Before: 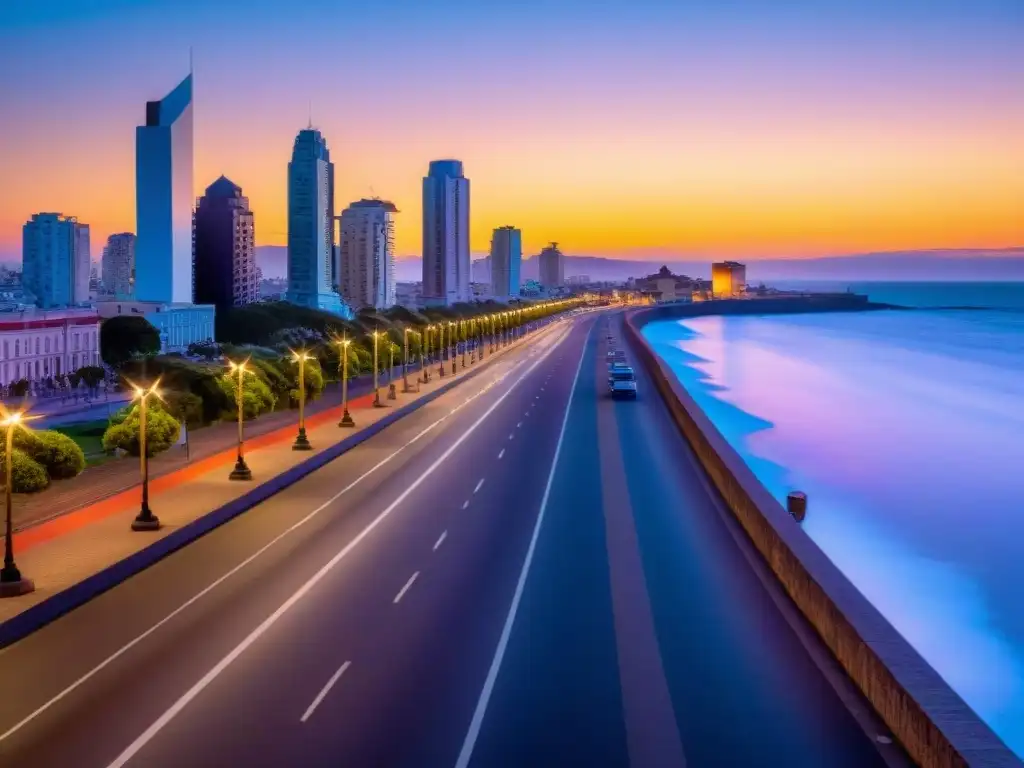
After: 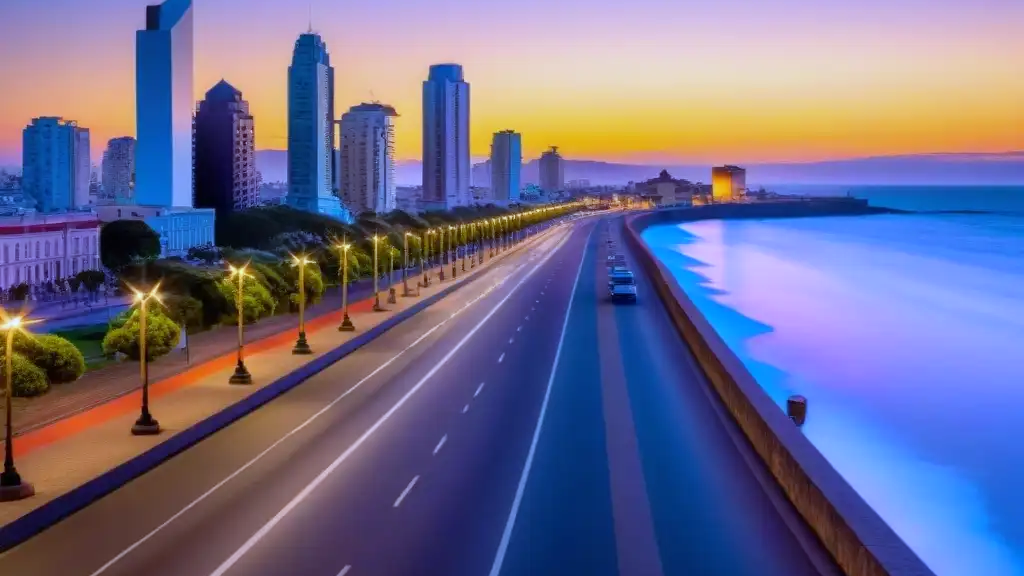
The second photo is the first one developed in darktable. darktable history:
white balance: red 0.926, green 1.003, blue 1.133
crop and rotate: top 12.5%, bottom 12.5%
